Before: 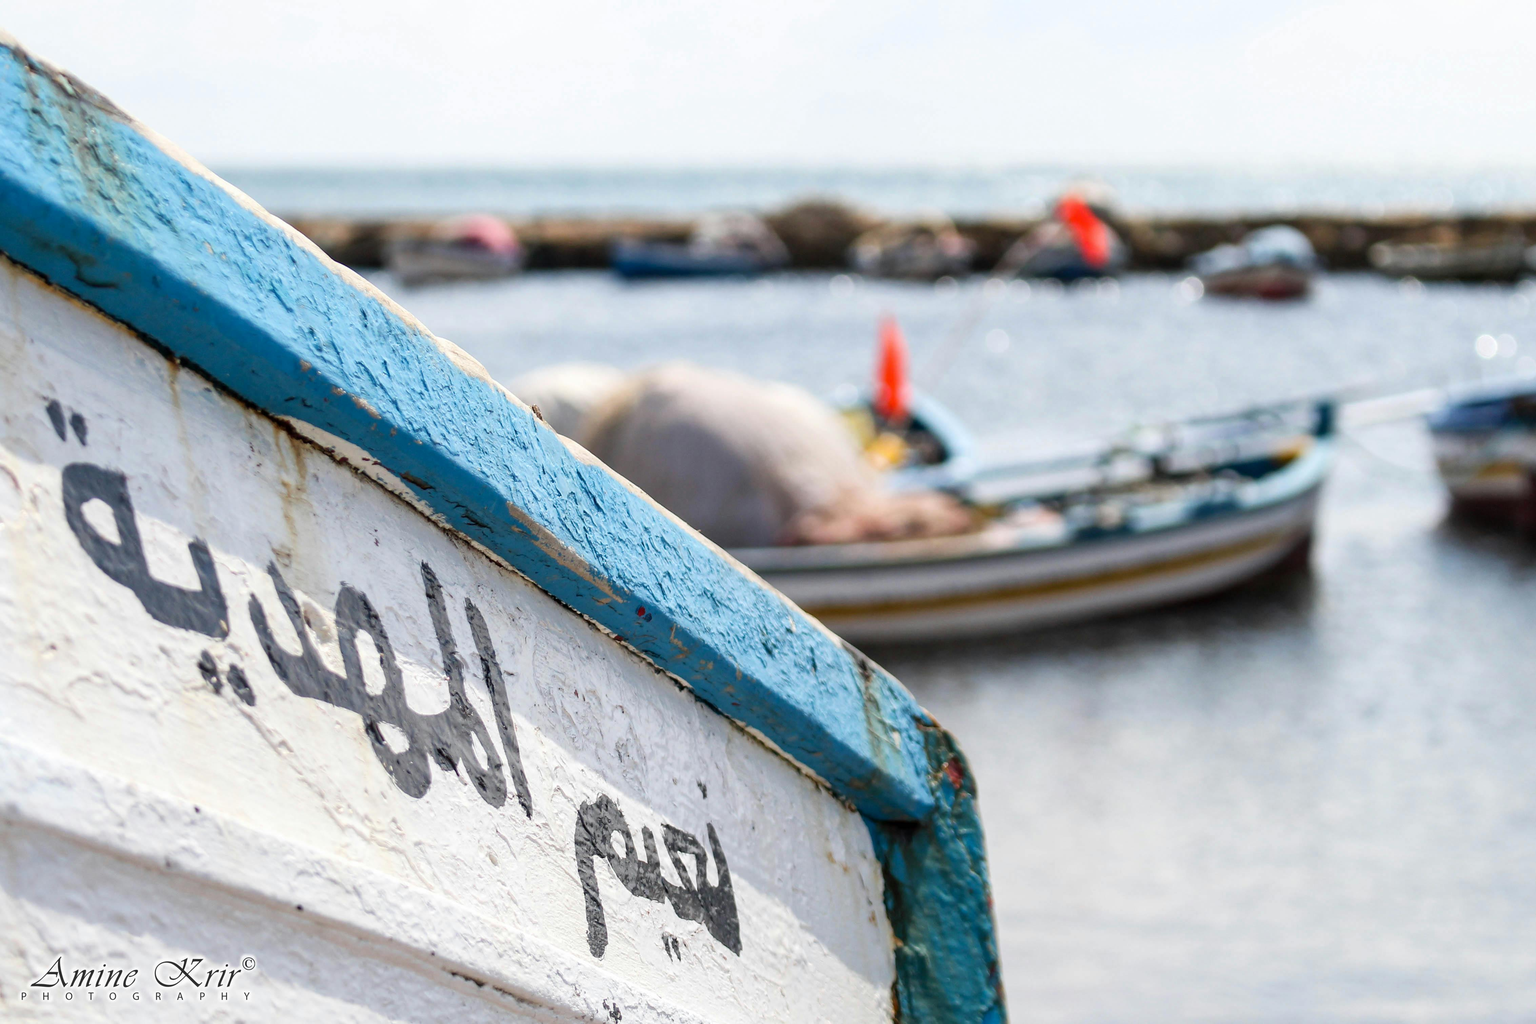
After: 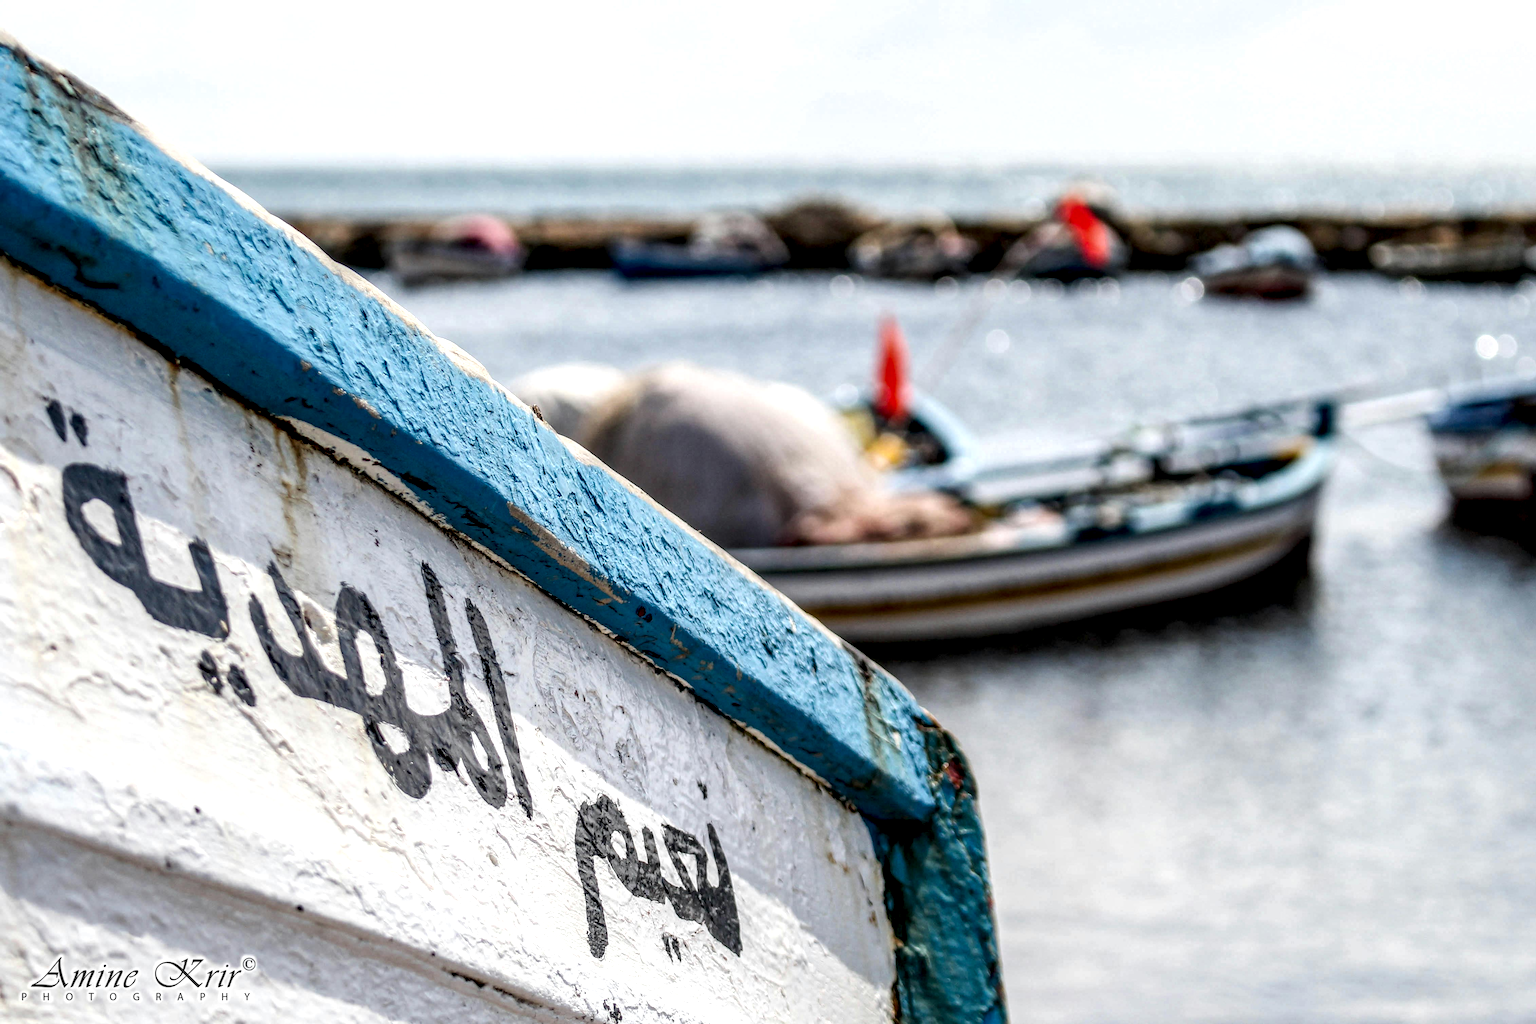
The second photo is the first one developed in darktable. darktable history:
local contrast: highlights 18%, detail 186%
